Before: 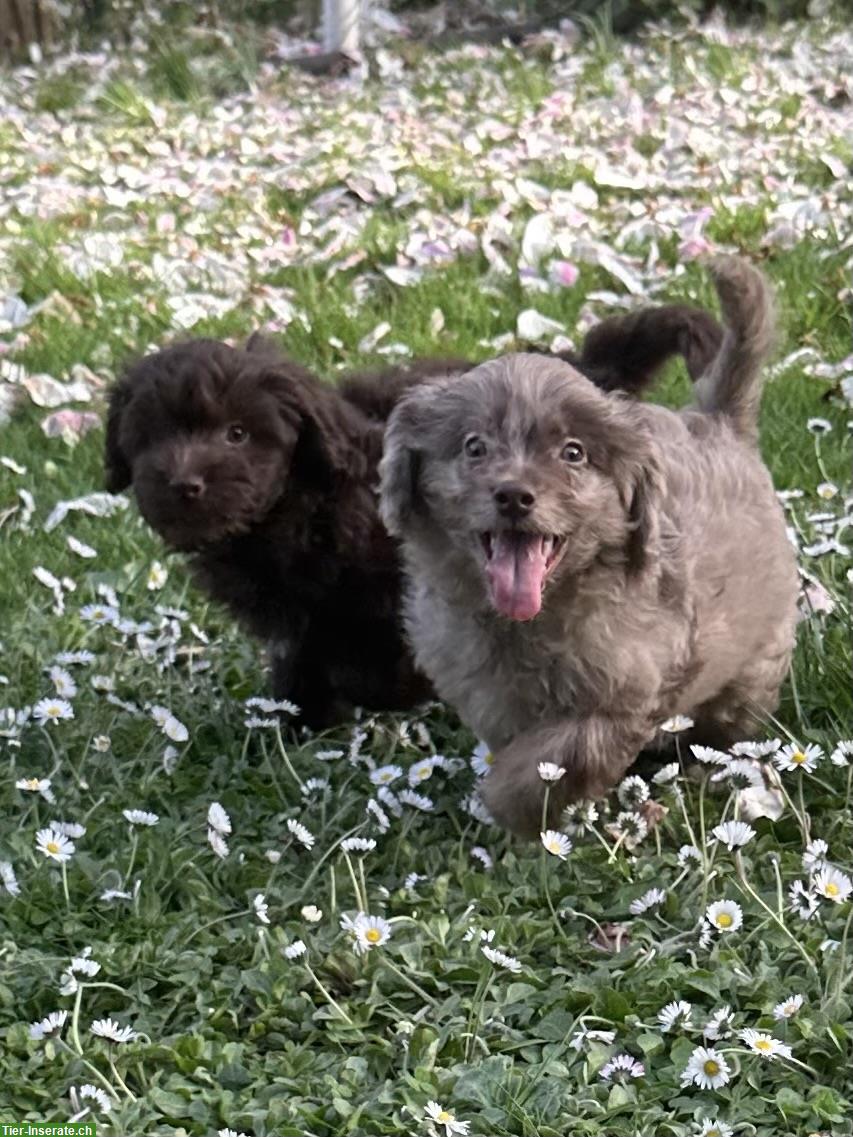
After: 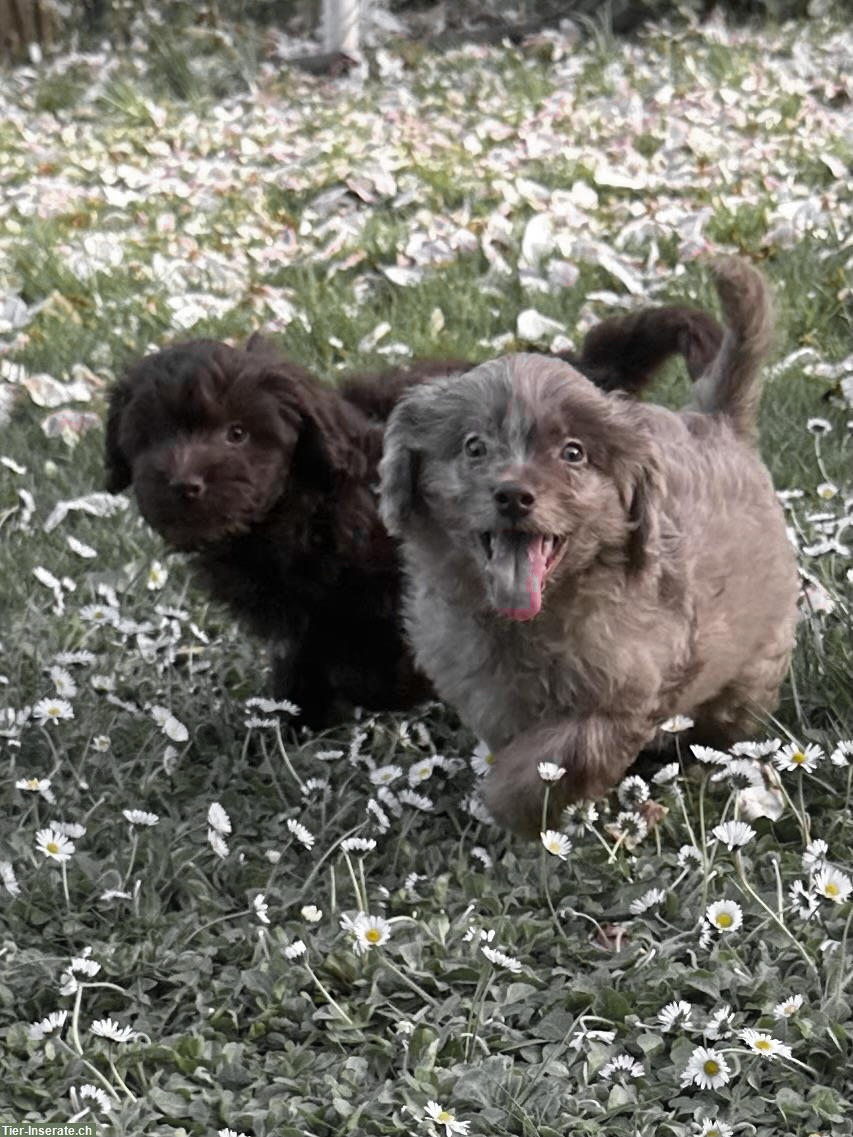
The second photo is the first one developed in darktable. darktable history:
color zones: curves: ch0 [(0.004, 0.388) (0.125, 0.392) (0.25, 0.404) (0.375, 0.5) (0.5, 0.5) (0.625, 0.5) (0.75, 0.5) (0.875, 0.5)]; ch1 [(0, 0.5) (0.125, 0.5) (0.25, 0.5) (0.375, 0.124) (0.524, 0.124) (0.645, 0.128) (0.789, 0.132) (0.914, 0.096) (0.998, 0.068)]
